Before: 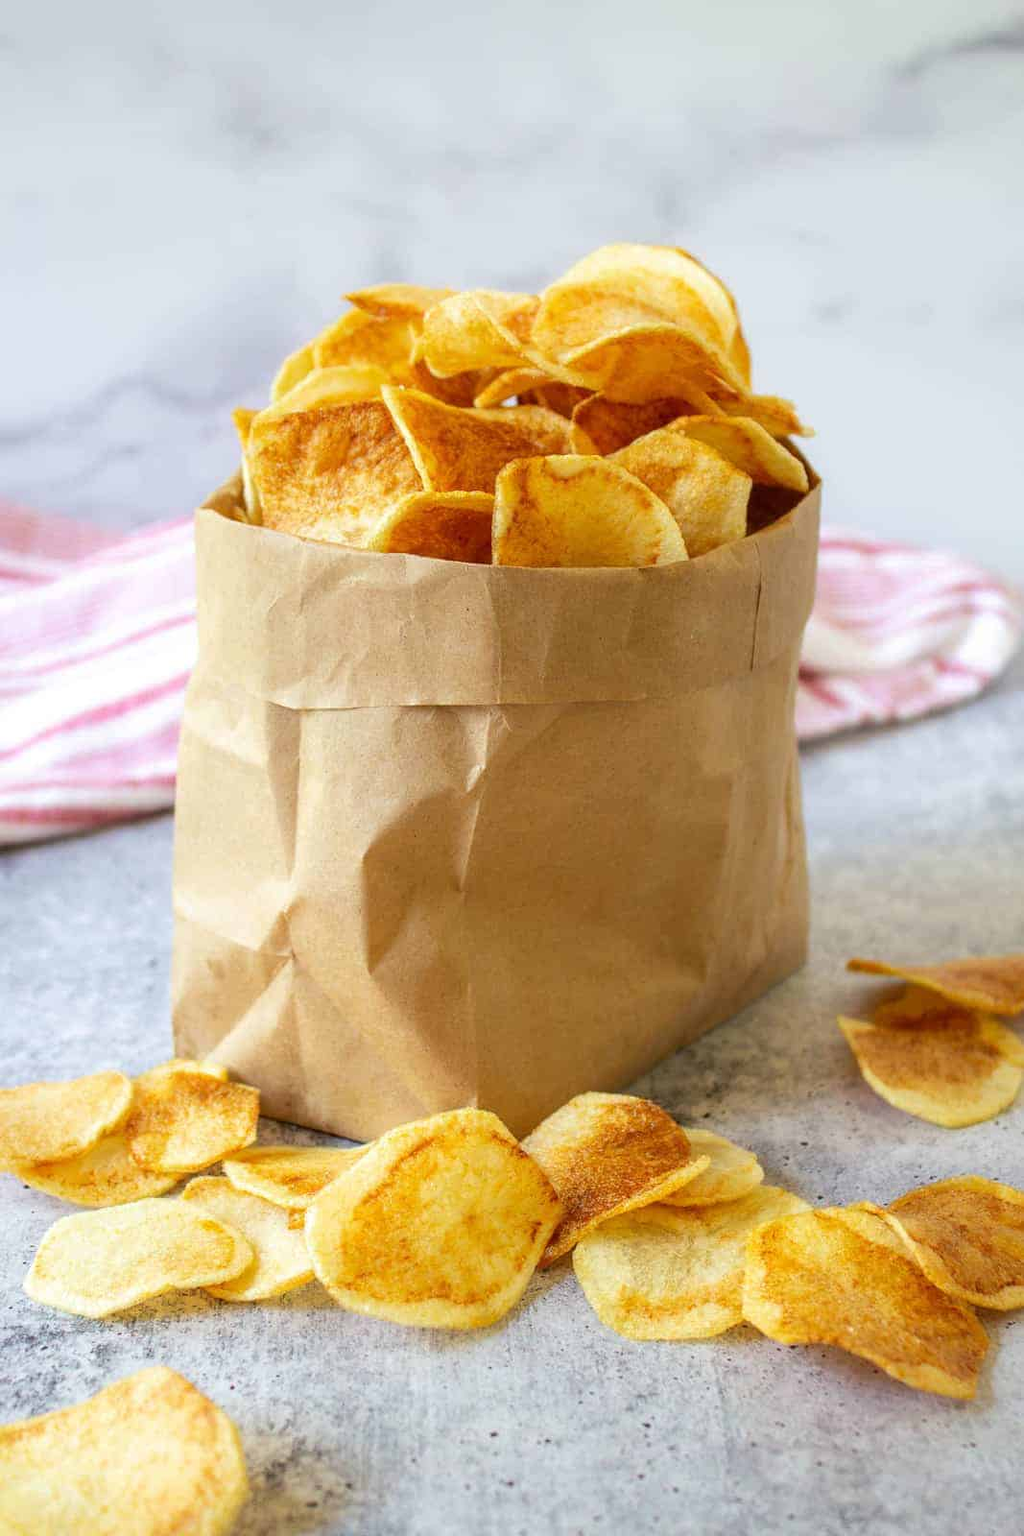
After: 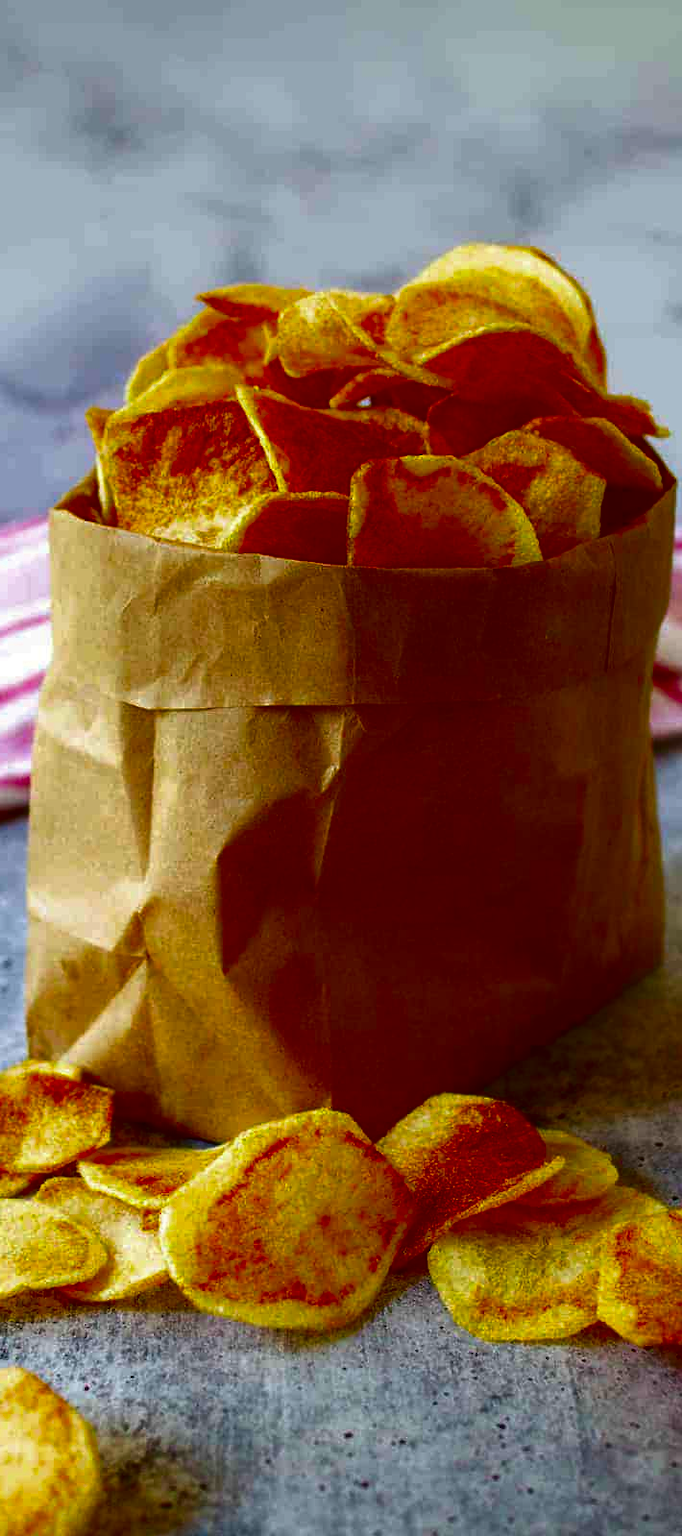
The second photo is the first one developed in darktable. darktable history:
crop and rotate: left 14.311%, right 19.069%
contrast brightness saturation: brightness -0.988, saturation 0.99
